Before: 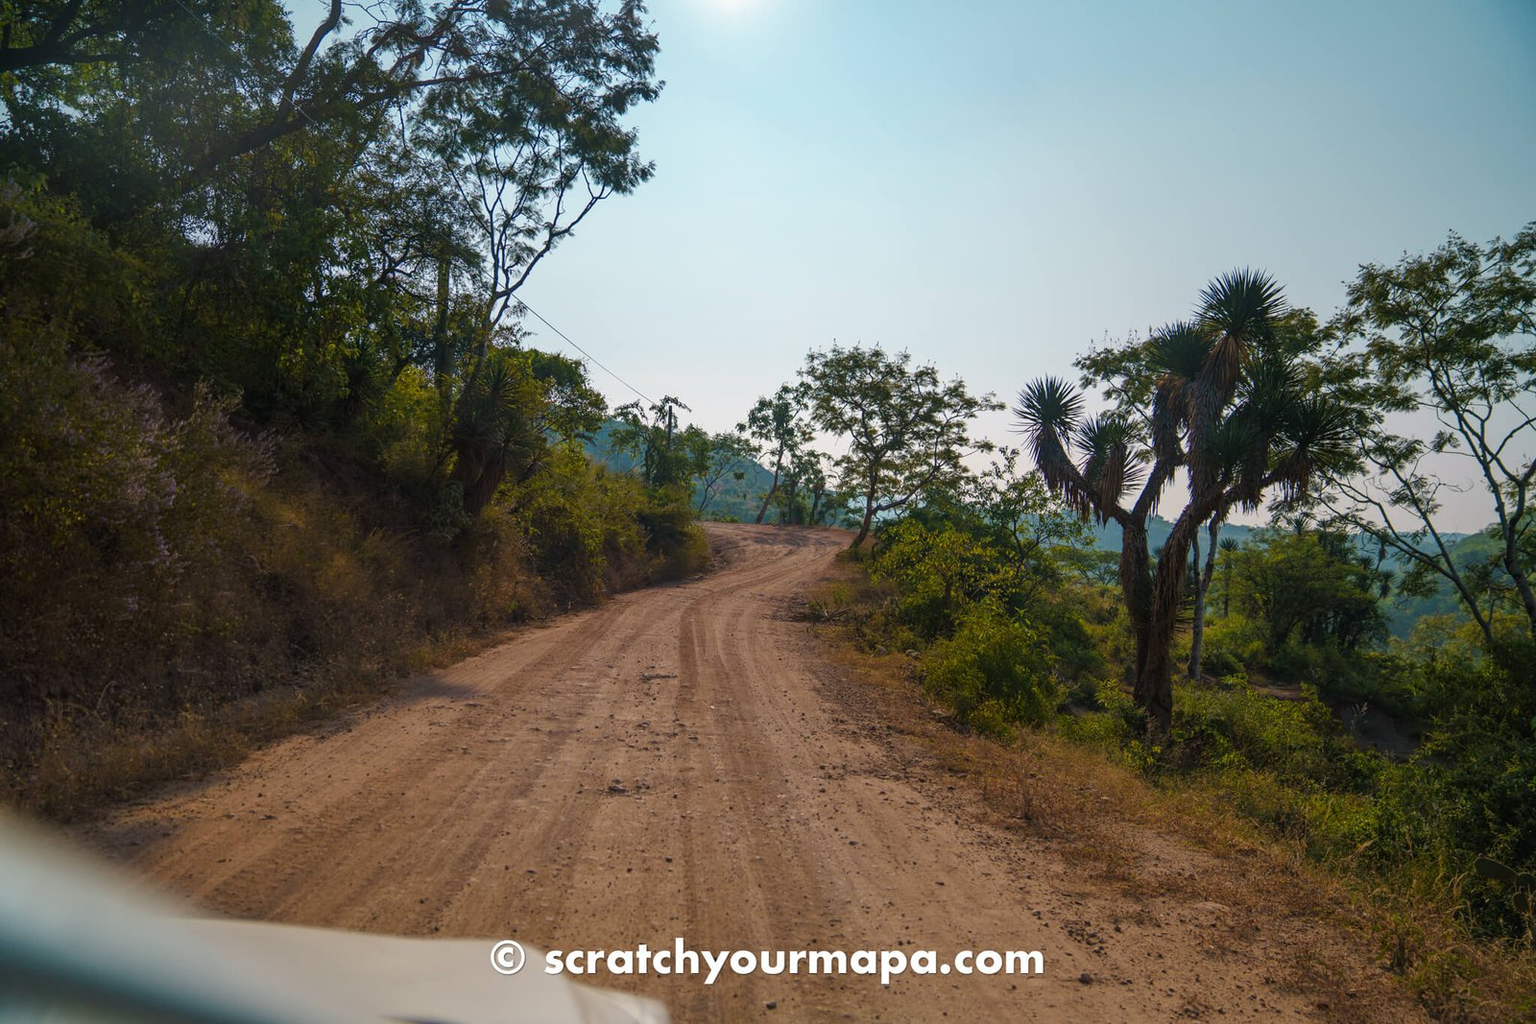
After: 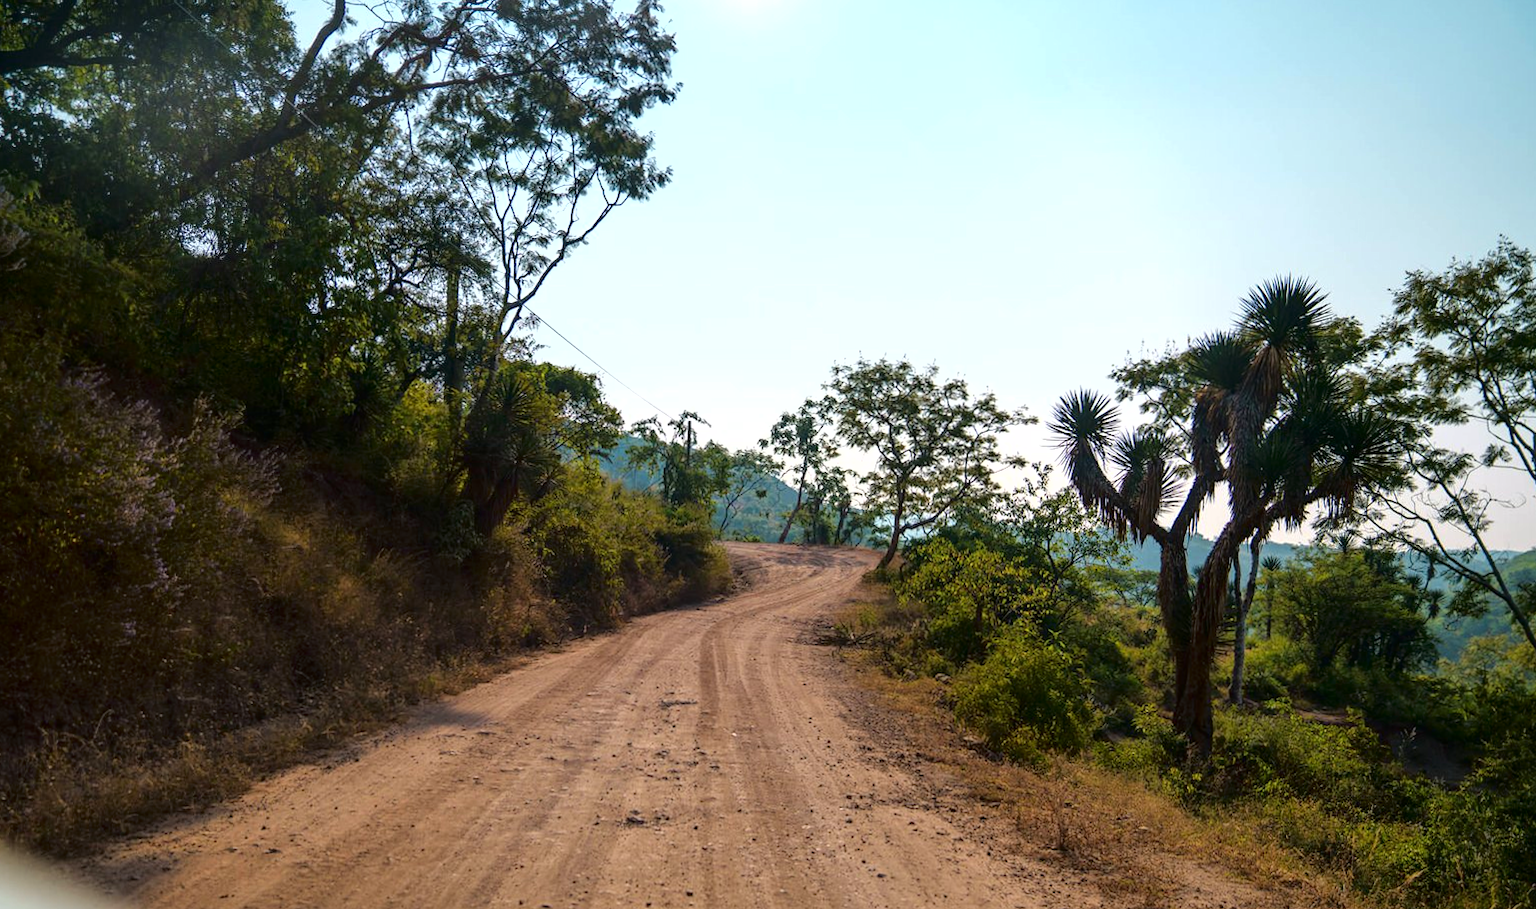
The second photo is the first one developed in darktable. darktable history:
crop and rotate: angle 0.2°, left 0.275%, right 3.127%, bottom 14.18%
exposure: black level correction 0, exposure 0.7 EV, compensate highlight preservation false
fill light: exposure -2 EV, width 8.6
